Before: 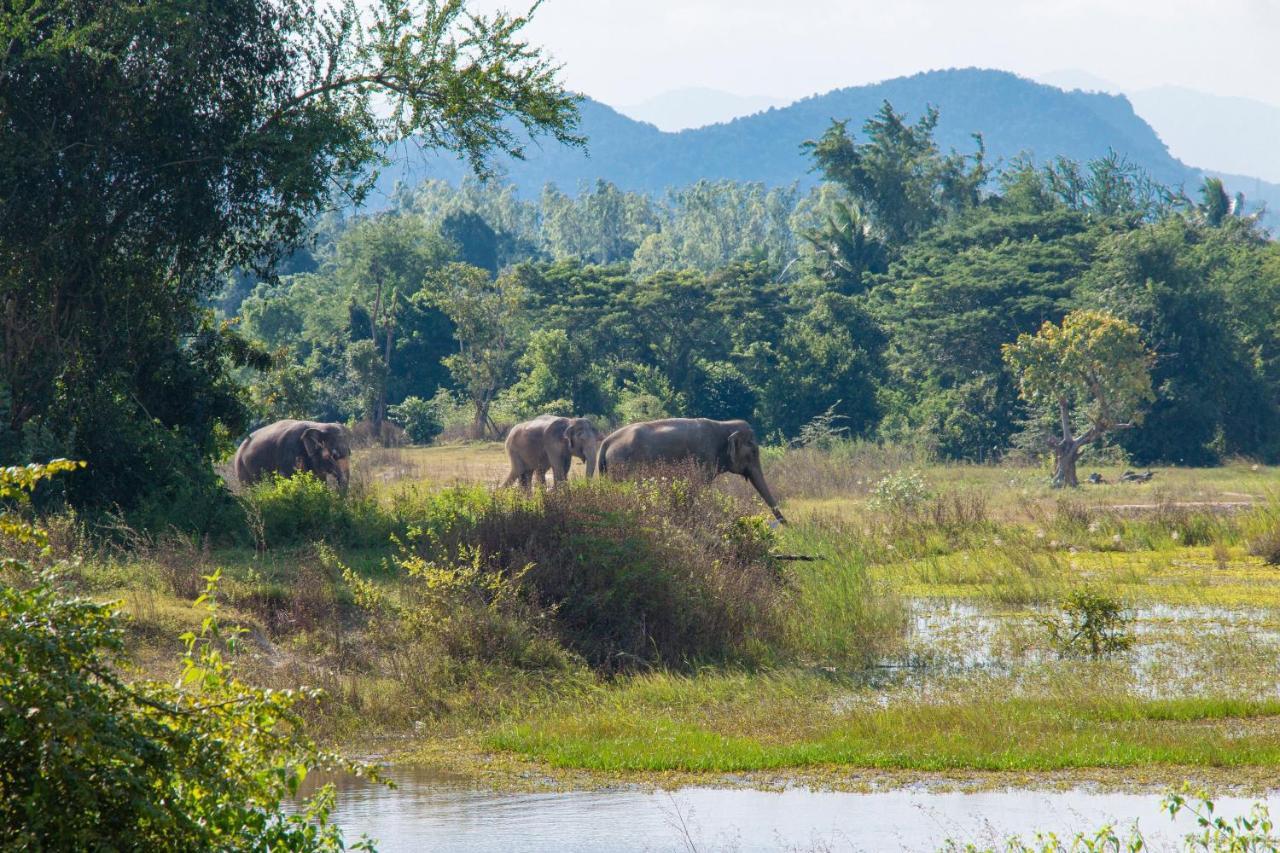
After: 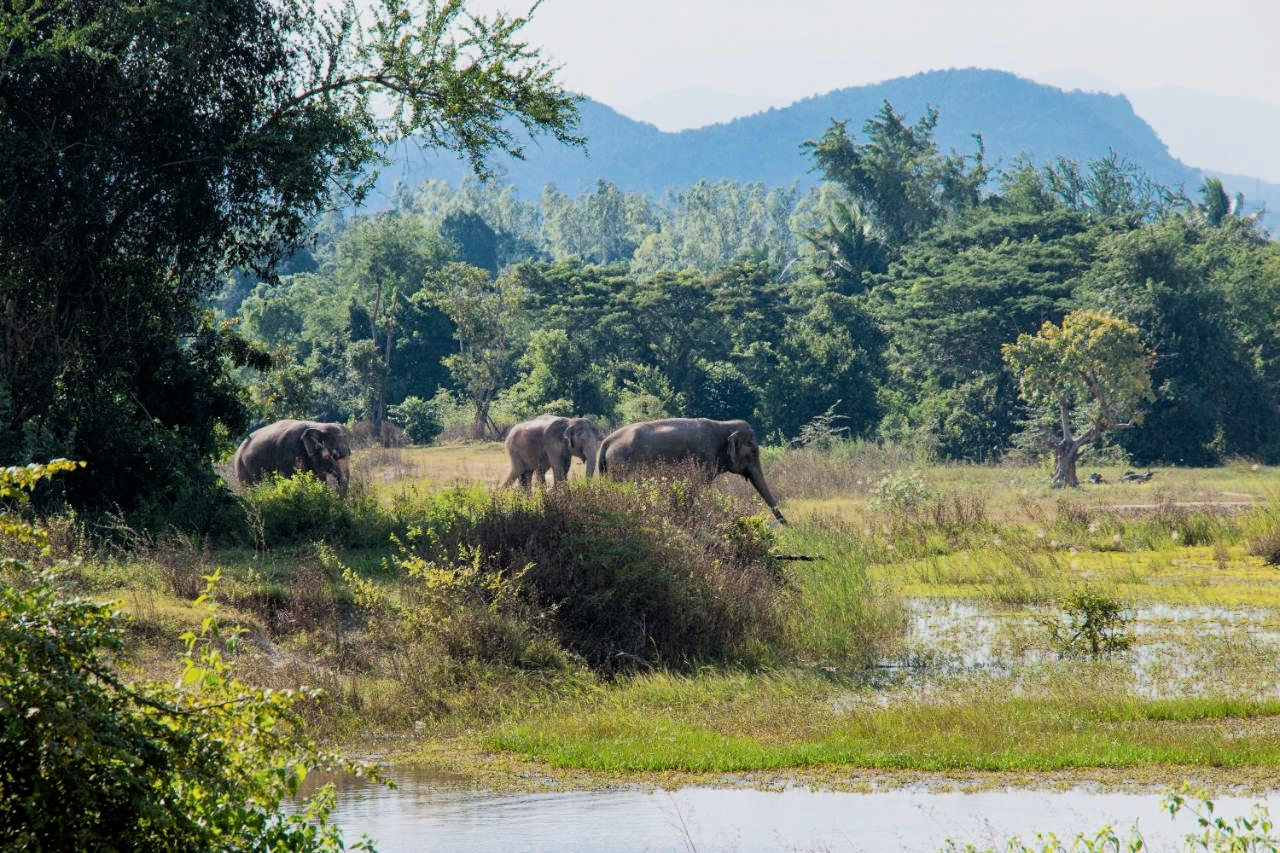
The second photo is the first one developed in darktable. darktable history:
filmic rgb: middle gray luminance 12.58%, black relative exposure -10.15 EV, white relative exposure 3.47 EV, target black luminance 0%, hardness 5.72, latitude 45.22%, contrast 1.22, highlights saturation mix 6.13%, shadows ↔ highlights balance 26.76%
